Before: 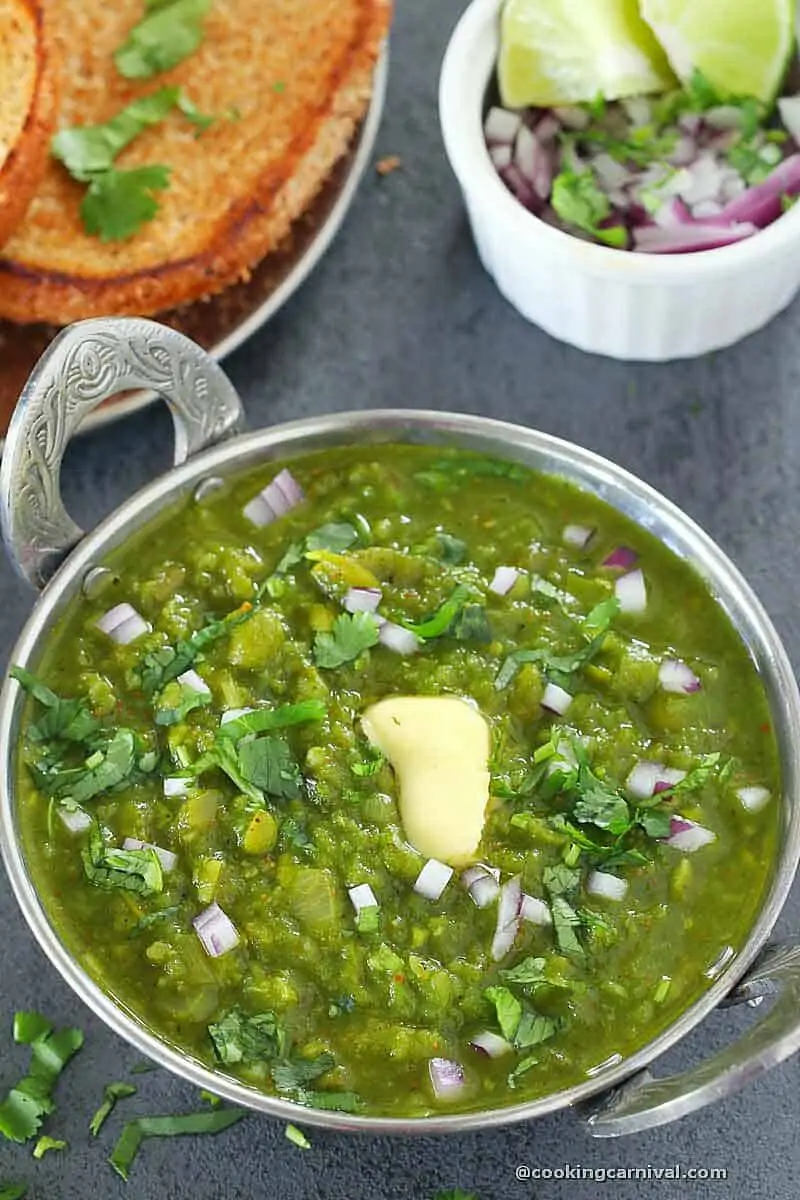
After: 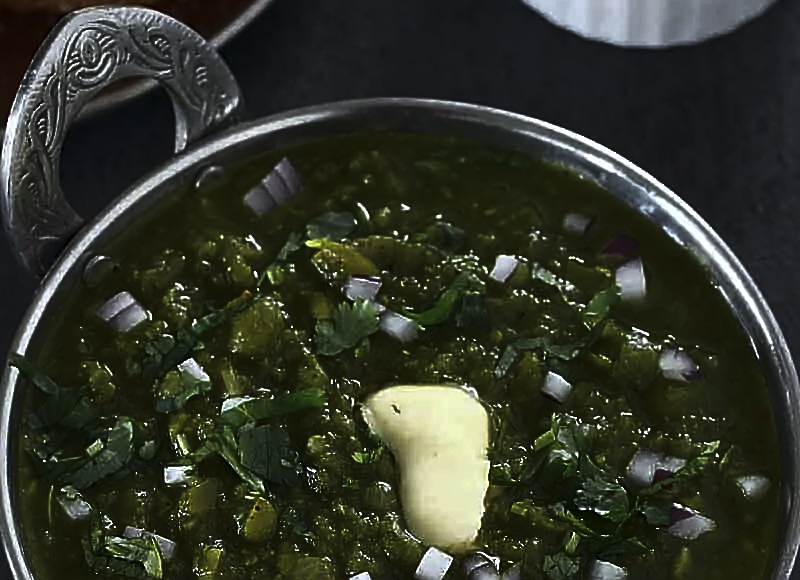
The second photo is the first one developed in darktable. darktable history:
white balance: red 0.984, blue 1.059
sharpen: on, module defaults
tone equalizer: on, module defaults
tone curve: curves: ch0 [(0, 0) (0.765, 0.349) (1, 1)], color space Lab, linked channels, preserve colors none
crop and rotate: top 26.056%, bottom 25.543%
